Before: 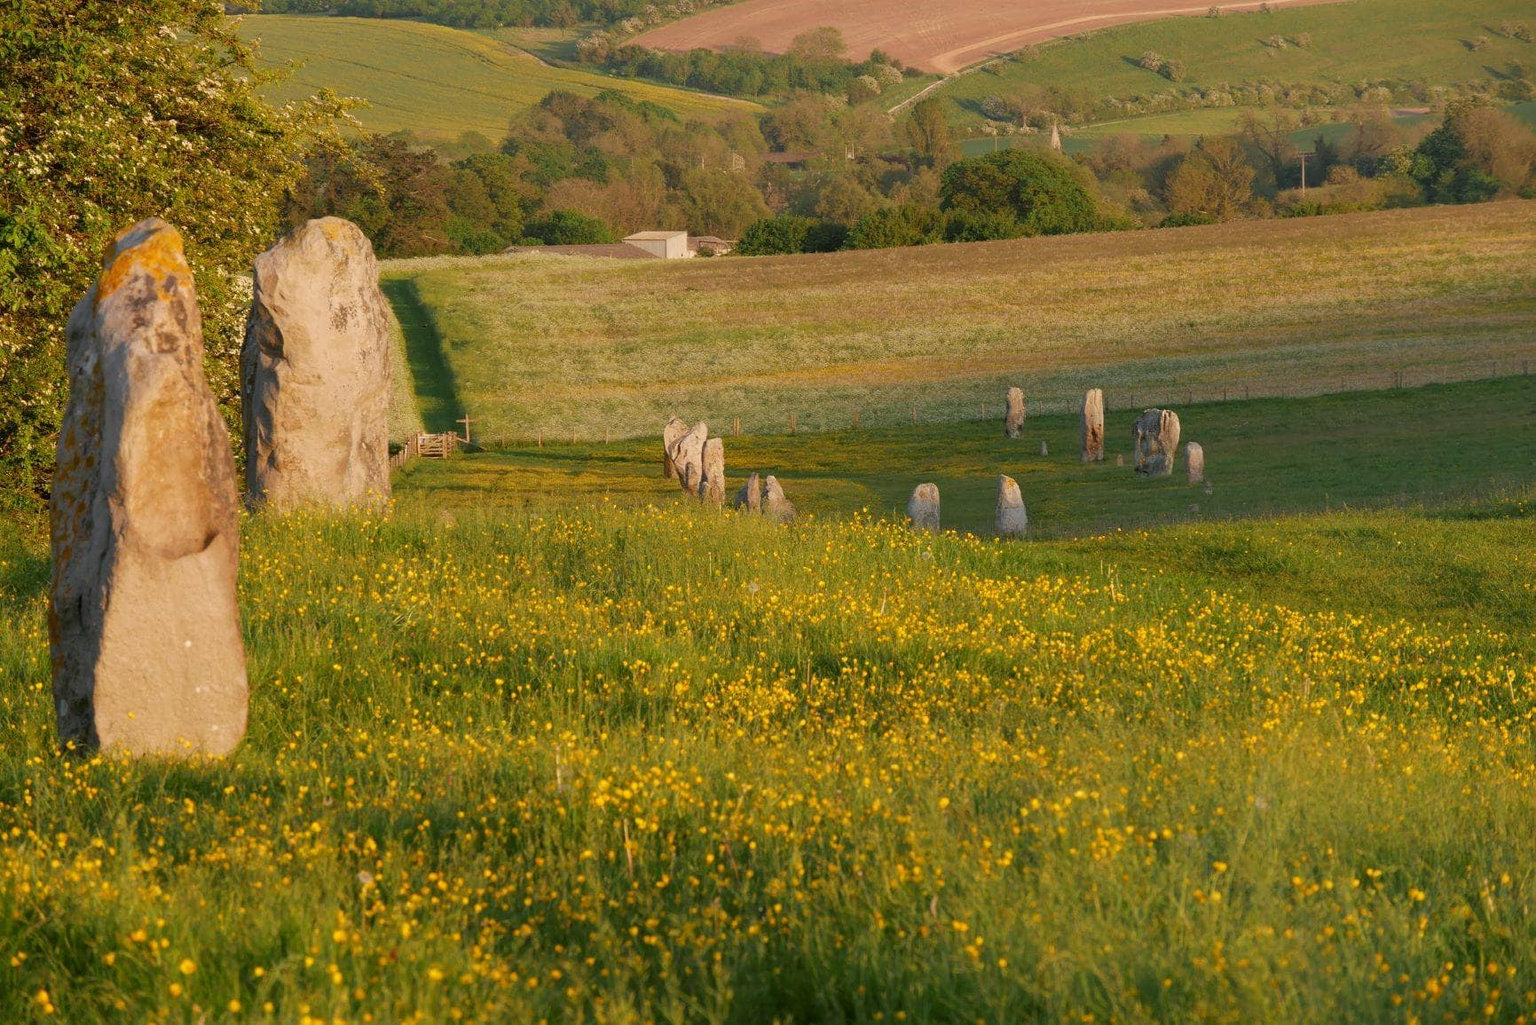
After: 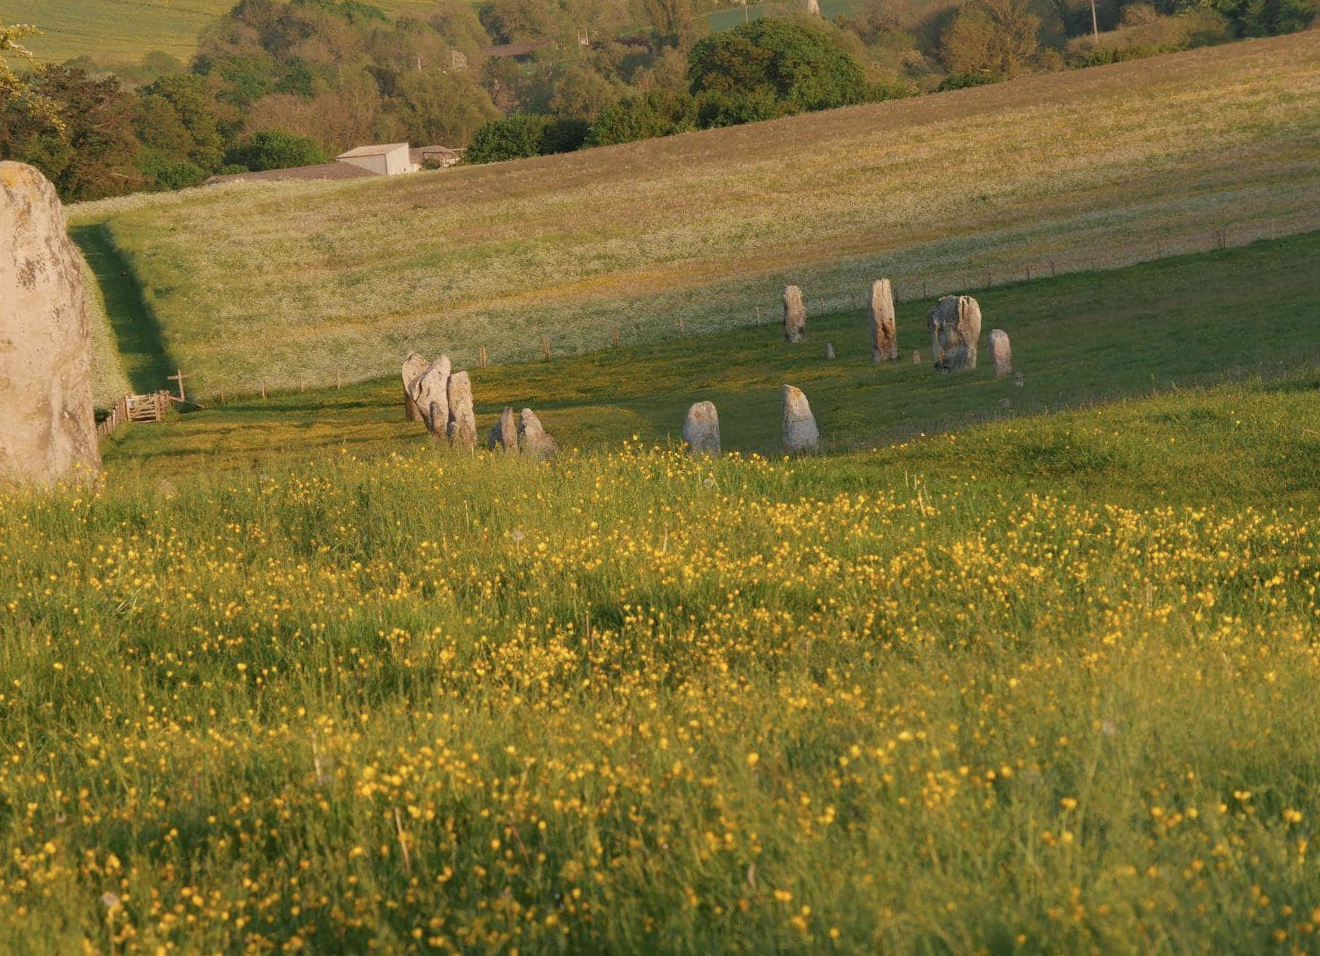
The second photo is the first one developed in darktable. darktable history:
crop and rotate: left 17.959%, top 5.771%, right 1.742%
rotate and perspective: rotation -5°, crop left 0.05, crop right 0.952, crop top 0.11, crop bottom 0.89
color correction: saturation 0.85
